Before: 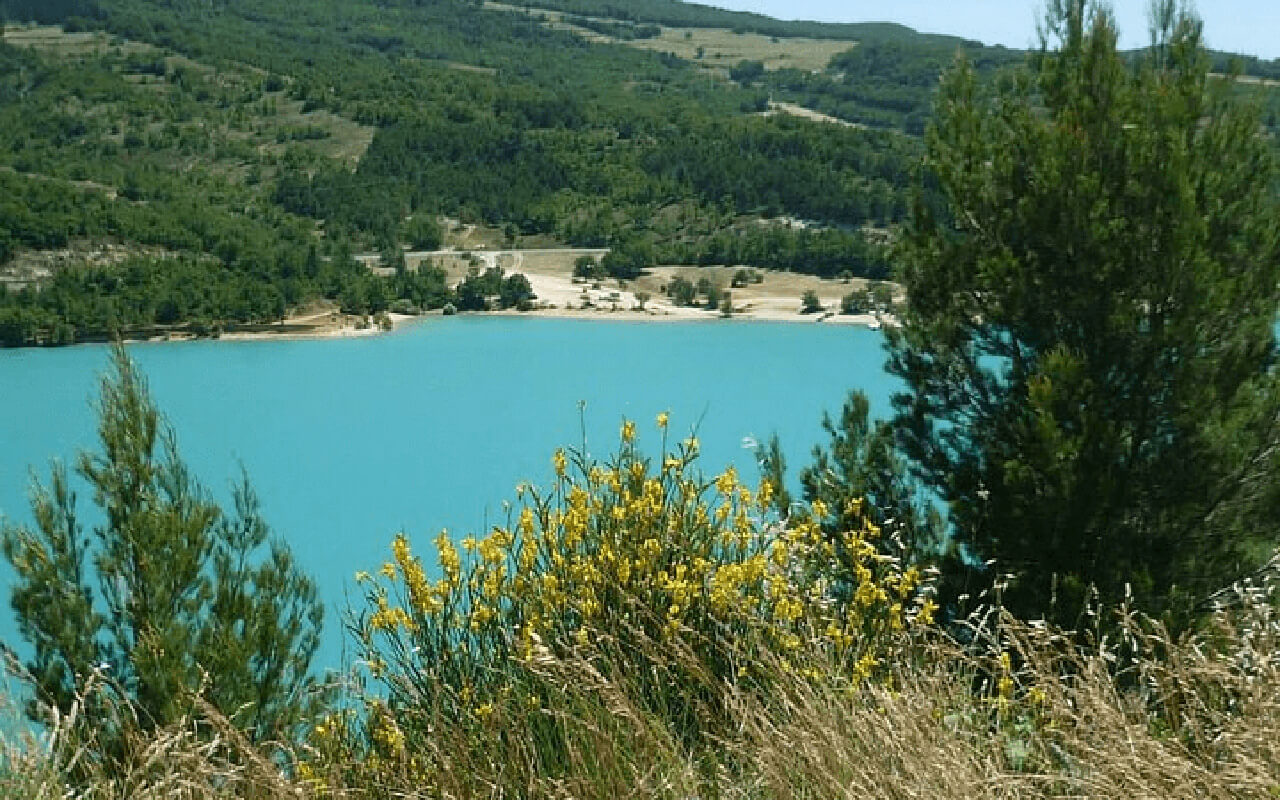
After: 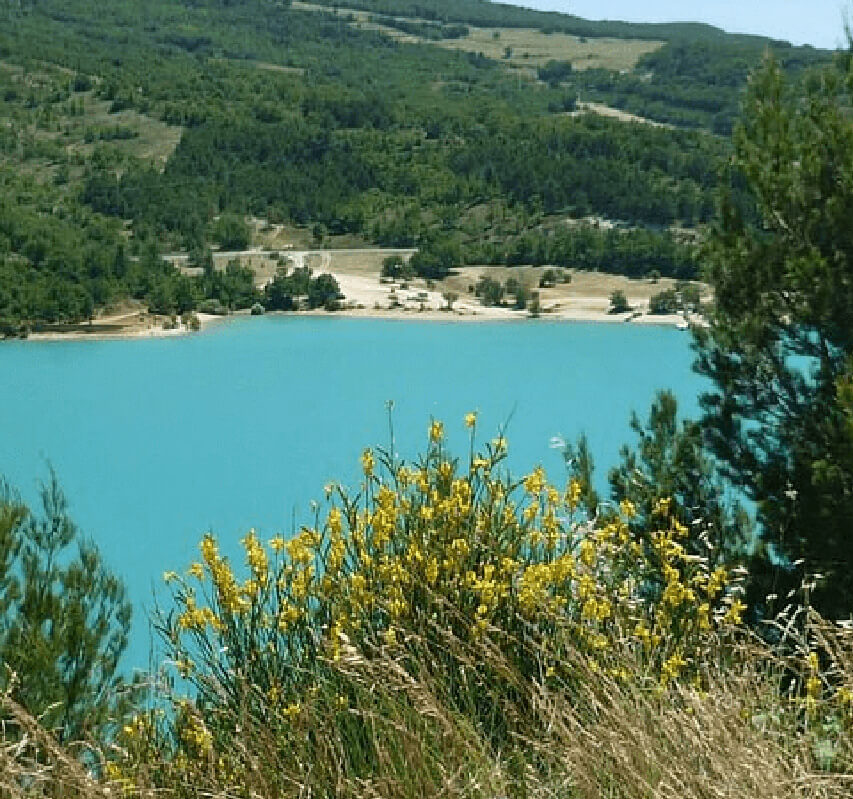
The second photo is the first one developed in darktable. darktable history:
crop and rotate: left 15.055%, right 18.278%
shadows and highlights: shadows 37.27, highlights -28.18, soften with gaussian
